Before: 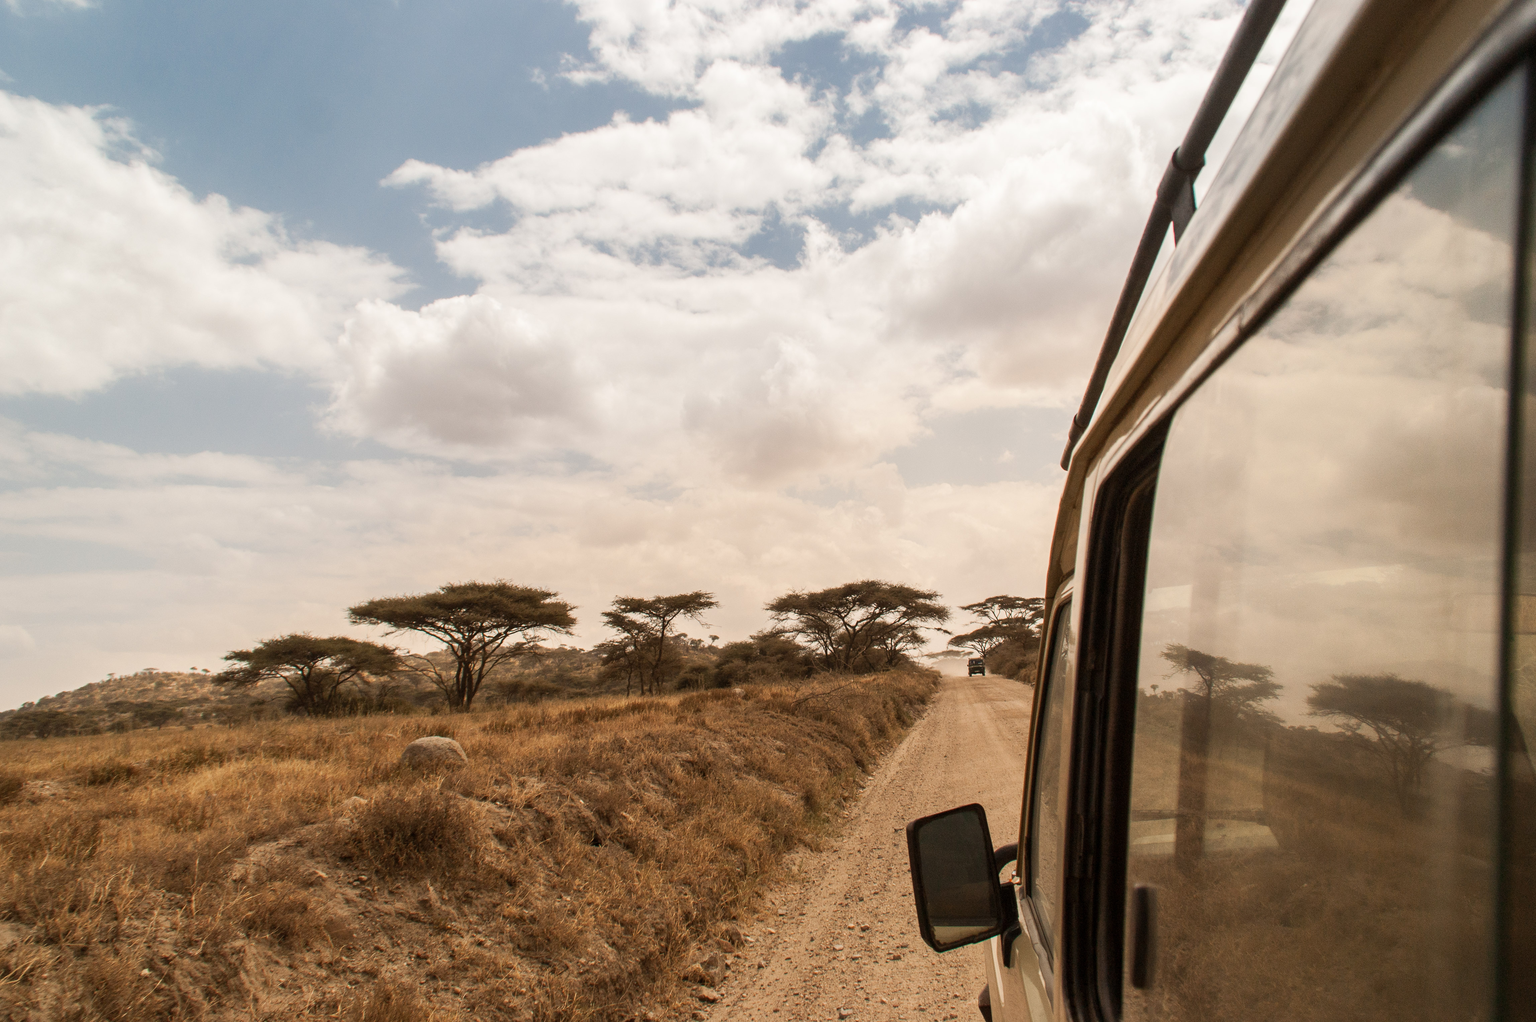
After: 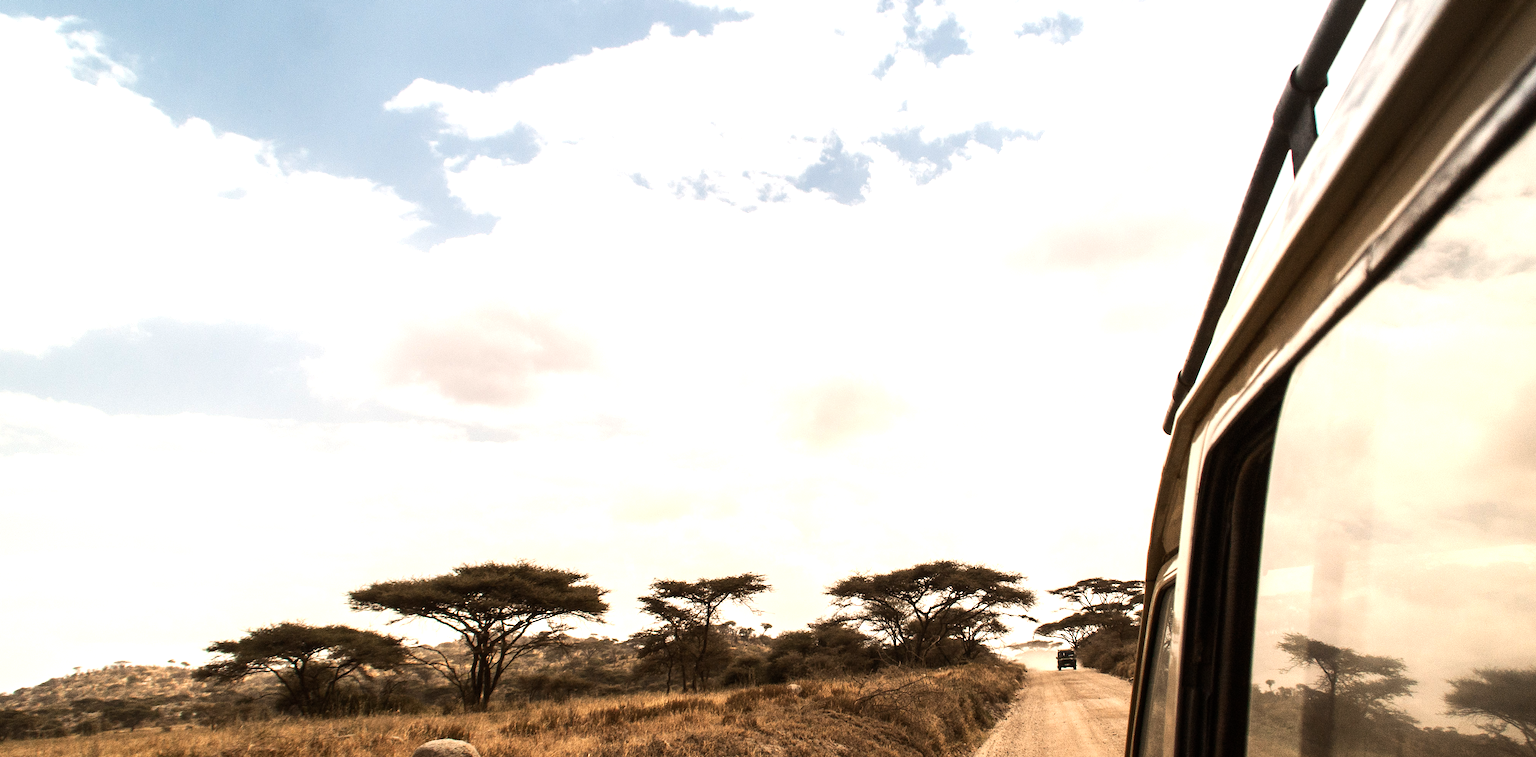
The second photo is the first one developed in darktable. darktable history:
tone equalizer: -8 EV -1.1 EV, -7 EV -0.995 EV, -6 EV -0.843 EV, -5 EV -0.607 EV, -3 EV 0.591 EV, -2 EV 0.869 EV, -1 EV 1.01 EV, +0 EV 1.07 EV, edges refinement/feathering 500, mask exposure compensation -1.57 EV, preserve details no
crop: left 2.878%, top 8.872%, right 9.667%, bottom 26.277%
